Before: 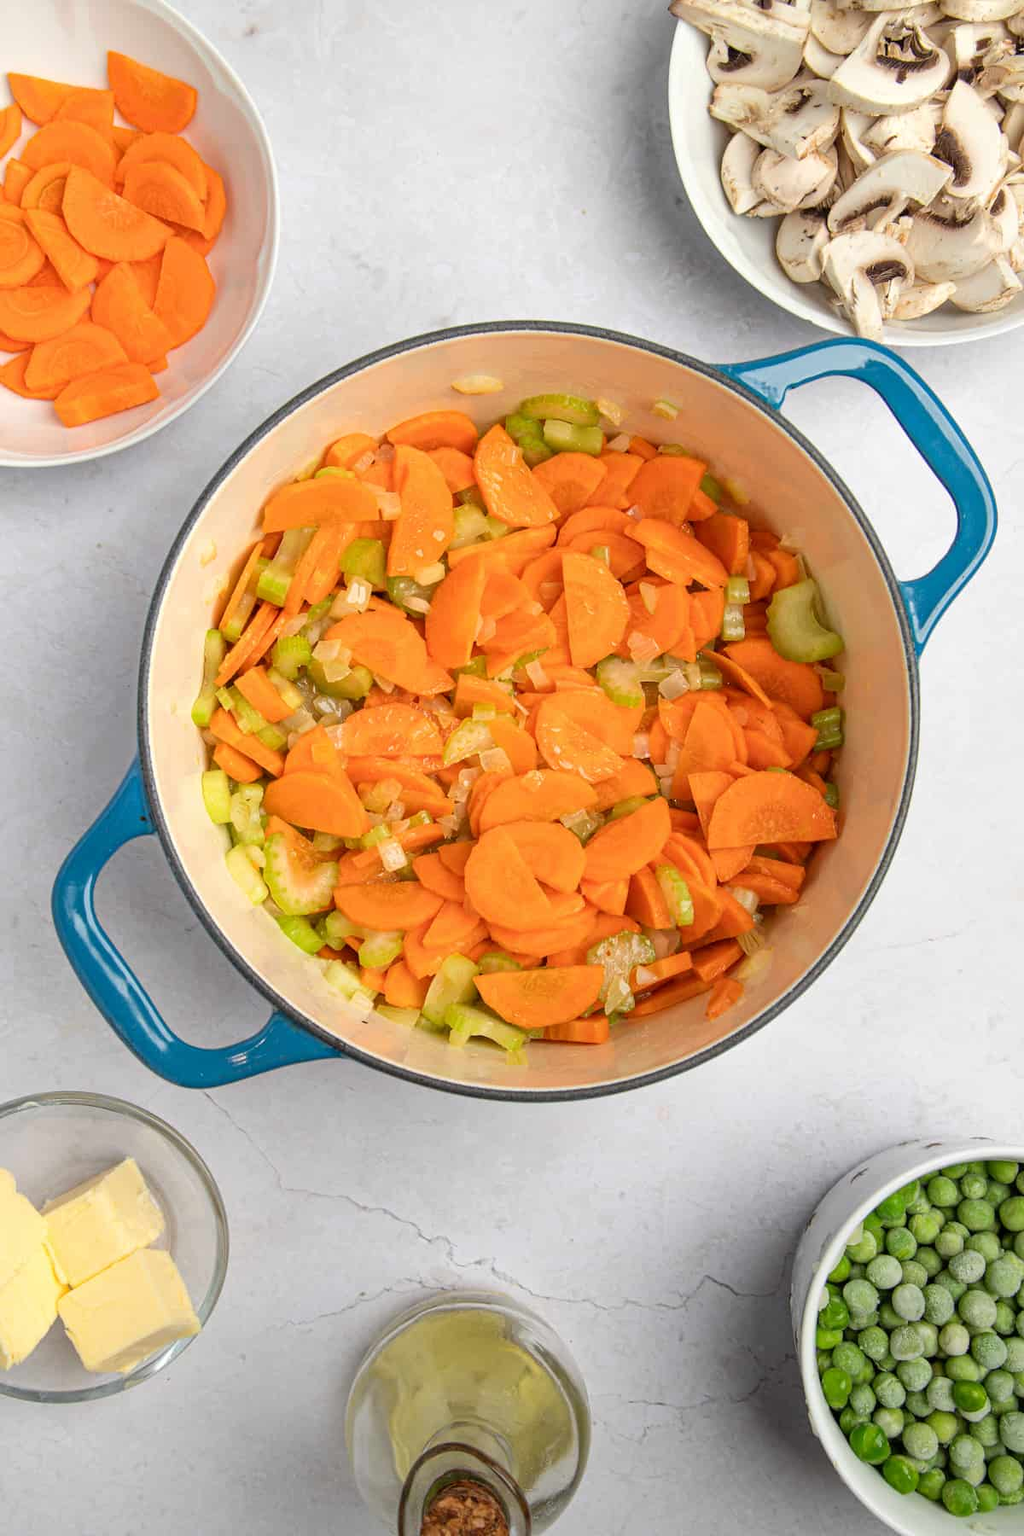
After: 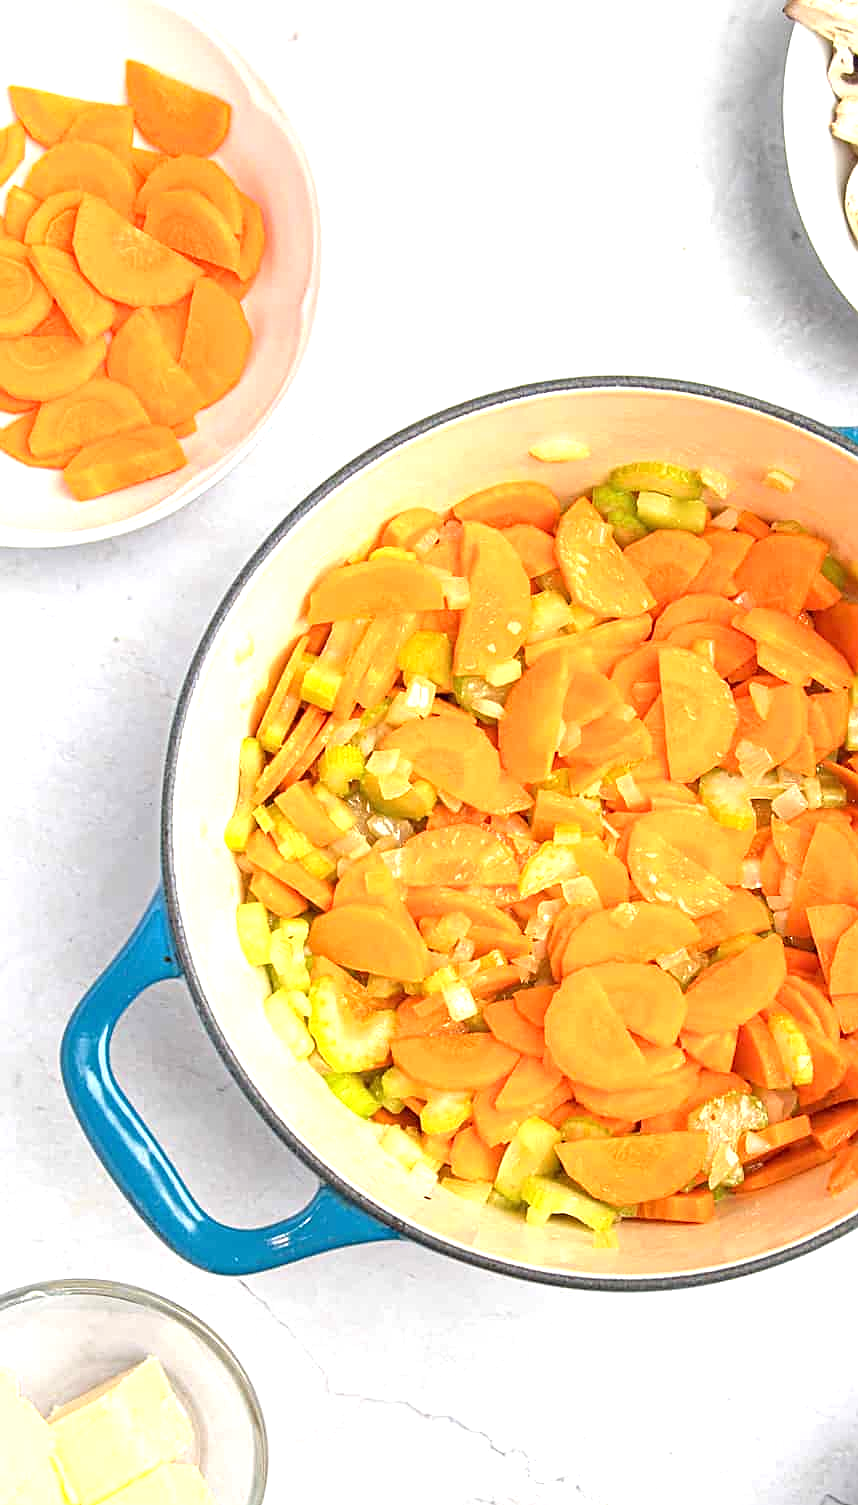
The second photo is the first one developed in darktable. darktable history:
crop: right 28.495%, bottom 16.389%
sharpen: on, module defaults
exposure: black level correction 0, exposure 0.951 EV, compensate highlight preservation false
